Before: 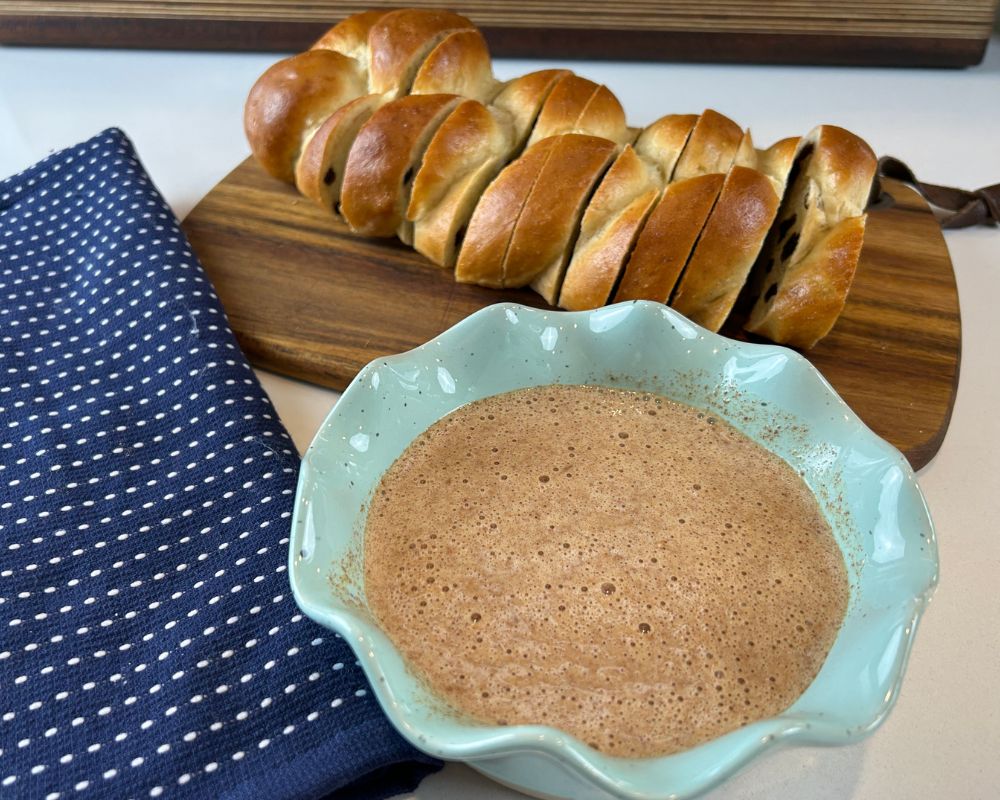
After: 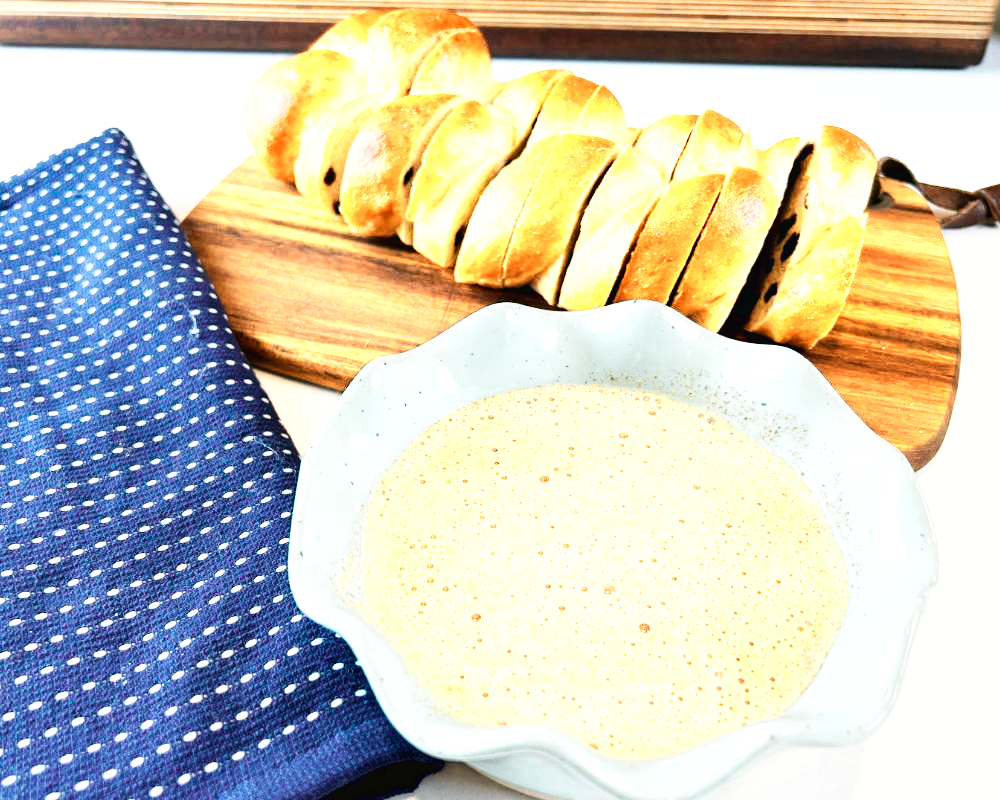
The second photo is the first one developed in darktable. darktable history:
exposure: black level correction 0.001, exposure 0.5 EV, compensate highlight preservation false
color zones: curves: ch0 [(0.018, 0.548) (0.197, 0.654) (0.425, 0.447) (0.605, 0.658) (0.732, 0.579)]; ch1 [(0.105, 0.531) (0.224, 0.531) (0.386, 0.39) (0.618, 0.456) (0.732, 0.456) (0.956, 0.421)]; ch2 [(0.039, 0.583) (0.215, 0.465) (0.399, 0.544) (0.465, 0.548) (0.614, 0.447) (0.724, 0.43) (0.882, 0.623) (0.956, 0.632)]
base curve: curves: ch0 [(0, 0.003) (0.001, 0.002) (0.006, 0.004) (0.02, 0.022) (0.048, 0.086) (0.094, 0.234) (0.162, 0.431) (0.258, 0.629) (0.385, 0.8) (0.548, 0.918) (0.751, 0.988) (1, 1)], preserve colors none
